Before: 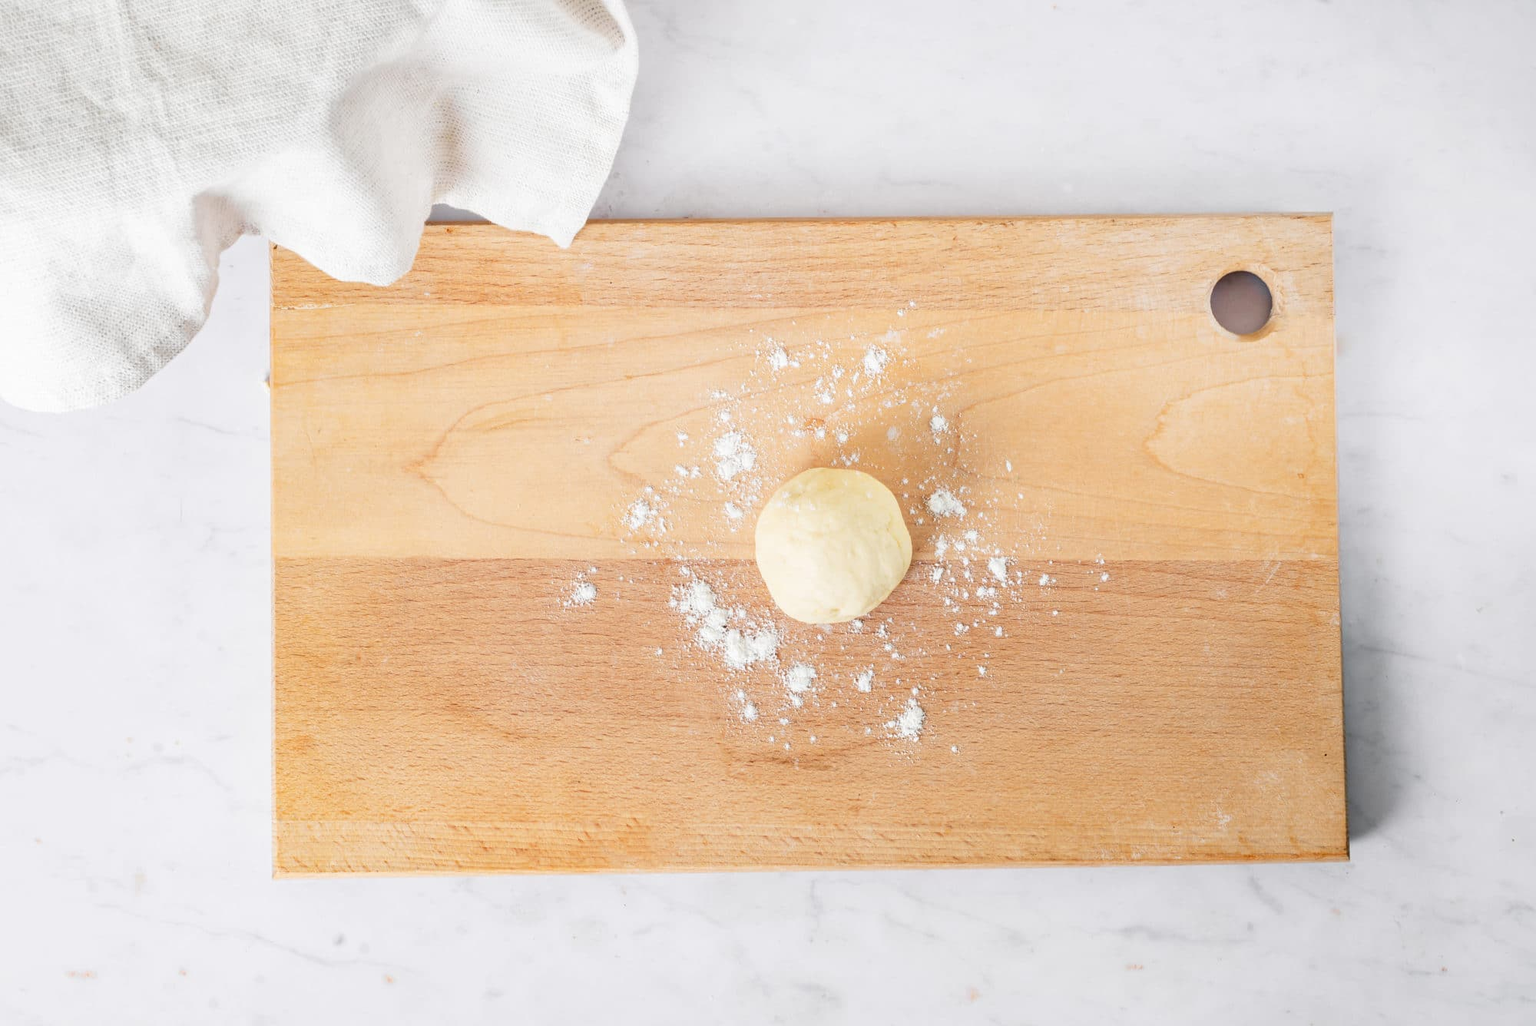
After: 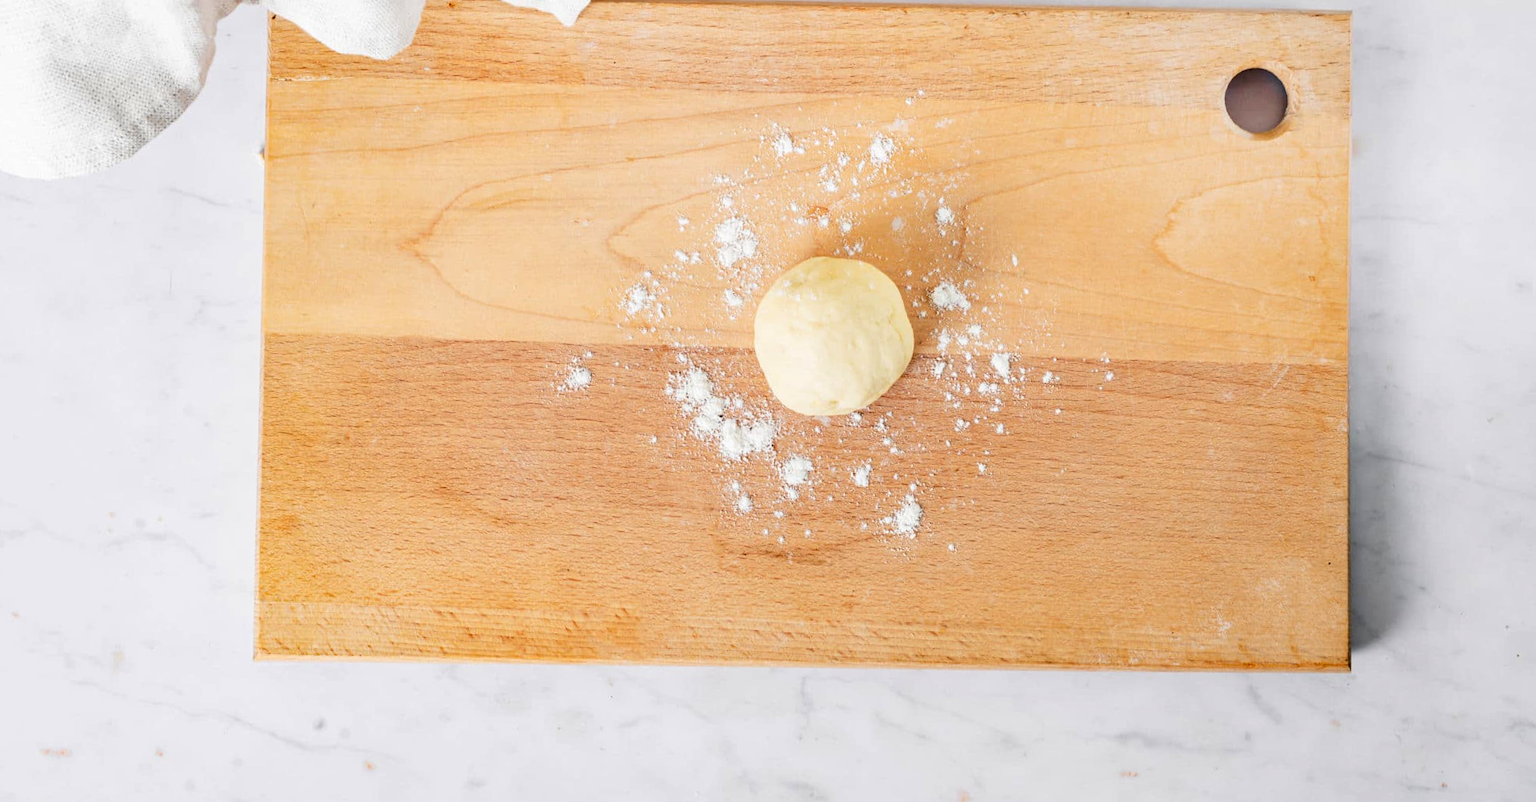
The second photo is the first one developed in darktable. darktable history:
rotate and perspective: rotation 1.57°, crop left 0.018, crop right 0.982, crop top 0.039, crop bottom 0.961
shadows and highlights: shadows 22.7, highlights -48.71, soften with gaussian
rgb levels: levels [[0.027, 0.429, 0.996], [0, 0.5, 1], [0, 0.5, 1]]
crop and rotate: top 19.998%
